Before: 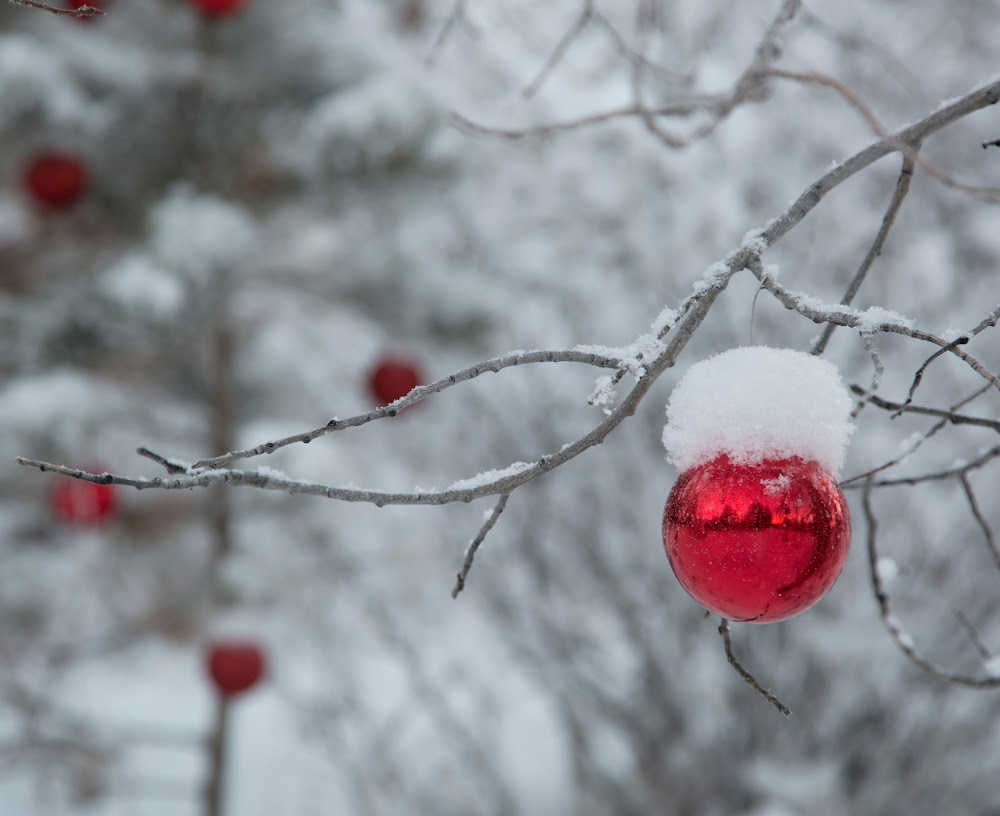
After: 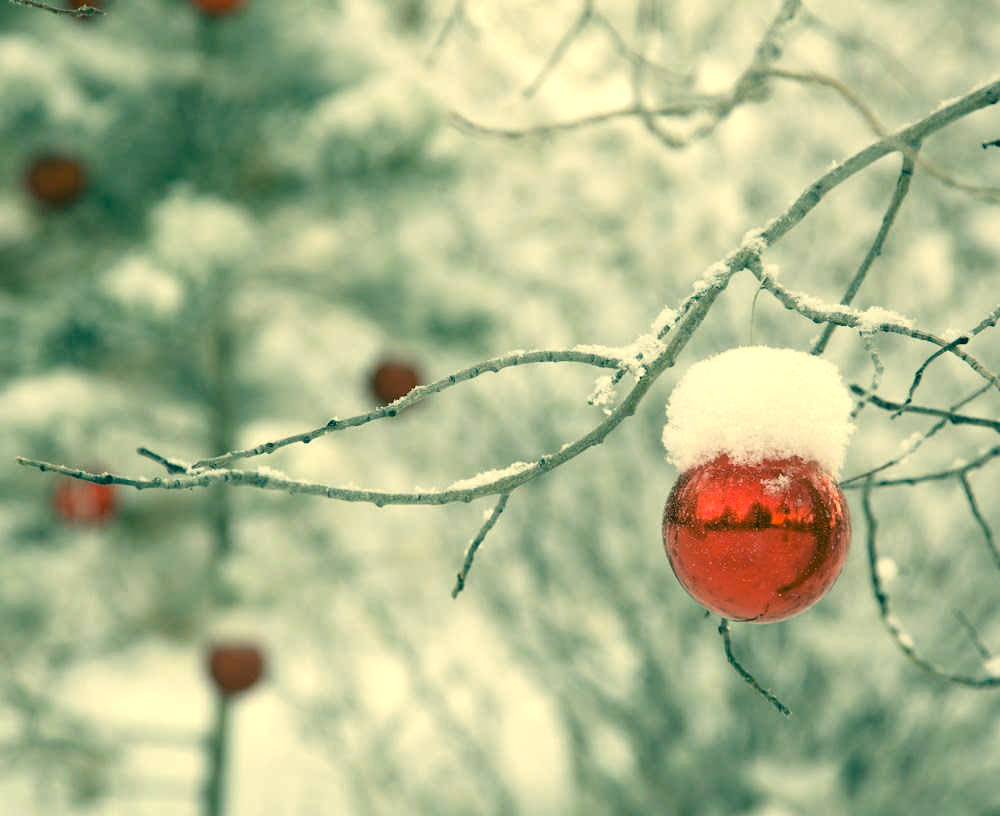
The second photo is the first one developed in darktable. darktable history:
exposure: black level correction 0, exposure 0.7 EV, compensate exposure bias true, compensate highlight preservation false
color correction: highlights a* 1.83, highlights b* 34.02, shadows a* -36.68, shadows b* -5.48
